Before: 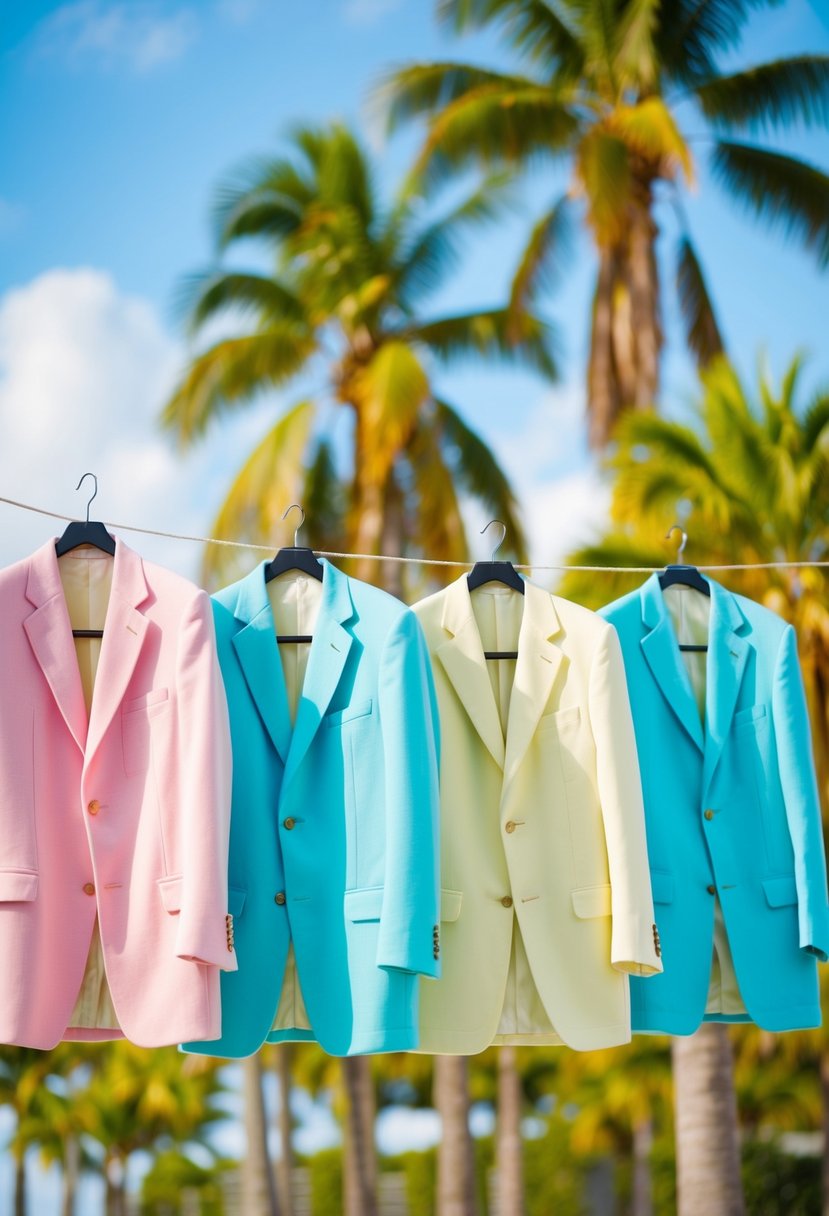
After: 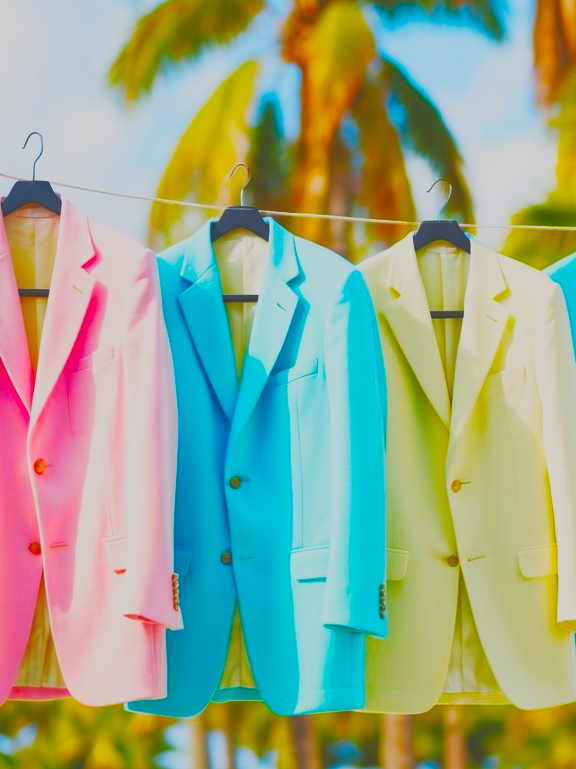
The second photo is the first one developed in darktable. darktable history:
contrast brightness saturation: contrast -0.203, saturation 0.186
exposure: black level correction -0.071, exposure 0.502 EV, compensate exposure bias true, compensate highlight preservation false
base curve: curves: ch0 [(0, 0.003) (0.001, 0.002) (0.006, 0.004) (0.02, 0.022) (0.048, 0.086) (0.094, 0.234) (0.162, 0.431) (0.258, 0.629) (0.385, 0.8) (0.548, 0.918) (0.751, 0.988) (1, 1)], preserve colors none
tone equalizer: -8 EV -1.97 EV, -7 EV -2 EV, -6 EV -1.98 EV, -5 EV -1.99 EV, -4 EV -1.97 EV, -3 EV -1.98 EV, -2 EV -1.98 EV, -1 EV -1.63 EV, +0 EV -1.98 EV, edges refinement/feathering 500, mask exposure compensation -1.57 EV, preserve details no
crop: left 6.575%, top 28.093%, right 23.912%, bottom 8.642%
color balance rgb: perceptual saturation grading › global saturation 54.879%, perceptual saturation grading › highlights -50.379%, perceptual saturation grading › mid-tones 39.709%, perceptual saturation grading › shadows 30.87%, global vibrance 20%
